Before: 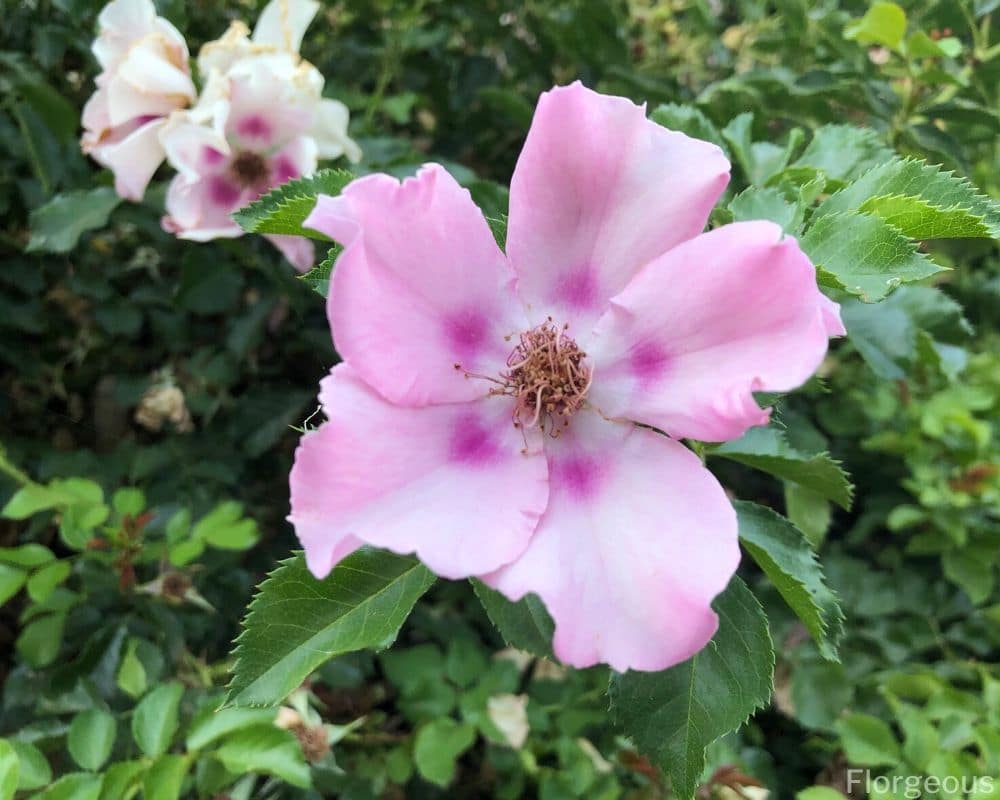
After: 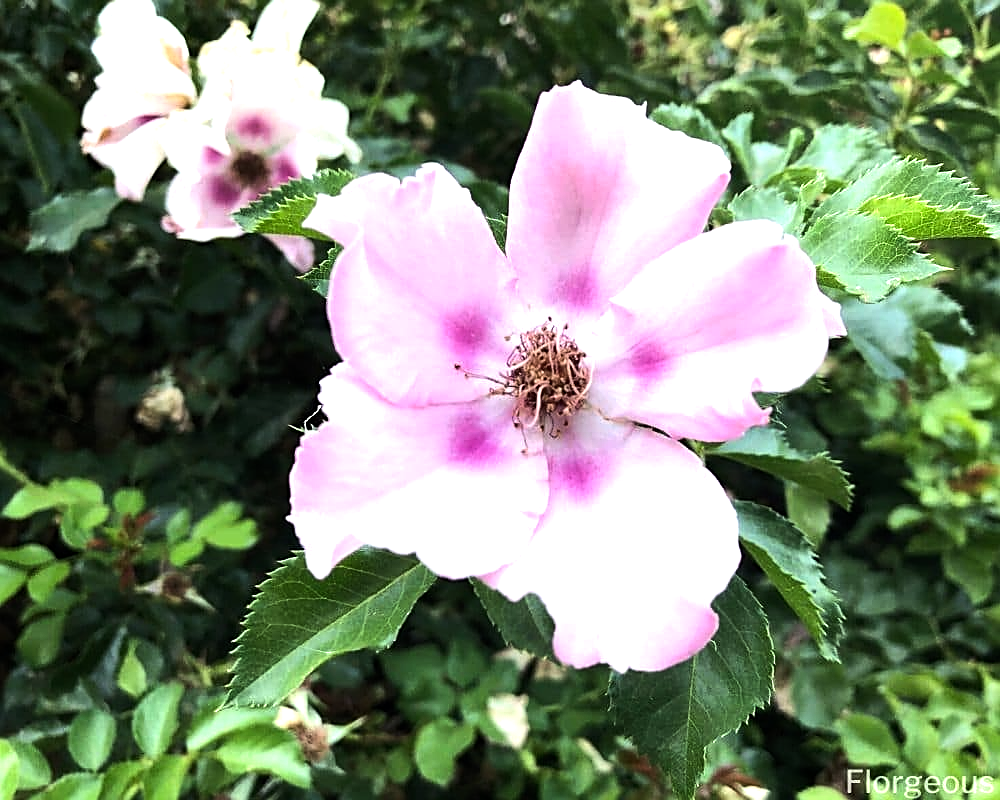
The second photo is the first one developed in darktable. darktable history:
color correction: highlights a* -0.137, highlights b* 0.137
sharpen: on, module defaults
tone equalizer: -8 EV -1.08 EV, -7 EV -1.01 EV, -6 EV -0.867 EV, -5 EV -0.578 EV, -3 EV 0.578 EV, -2 EV 0.867 EV, -1 EV 1.01 EV, +0 EV 1.08 EV, edges refinement/feathering 500, mask exposure compensation -1.57 EV, preserve details no
